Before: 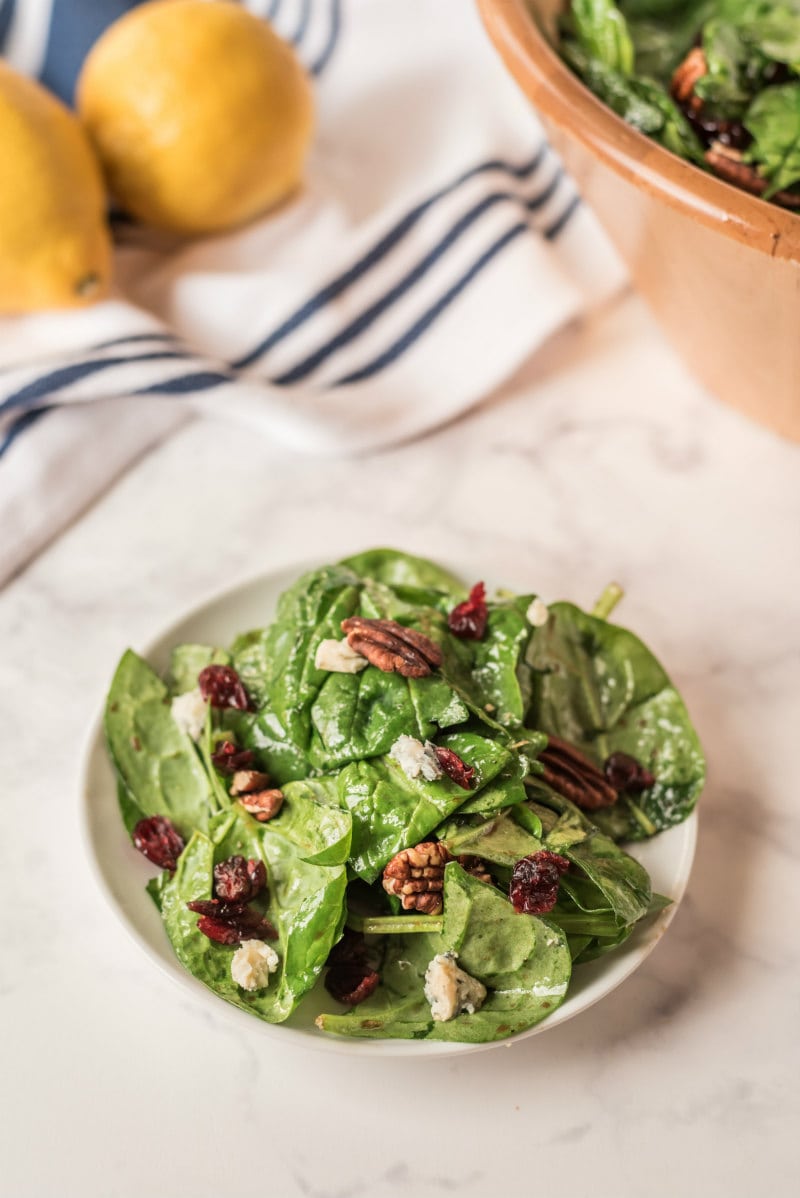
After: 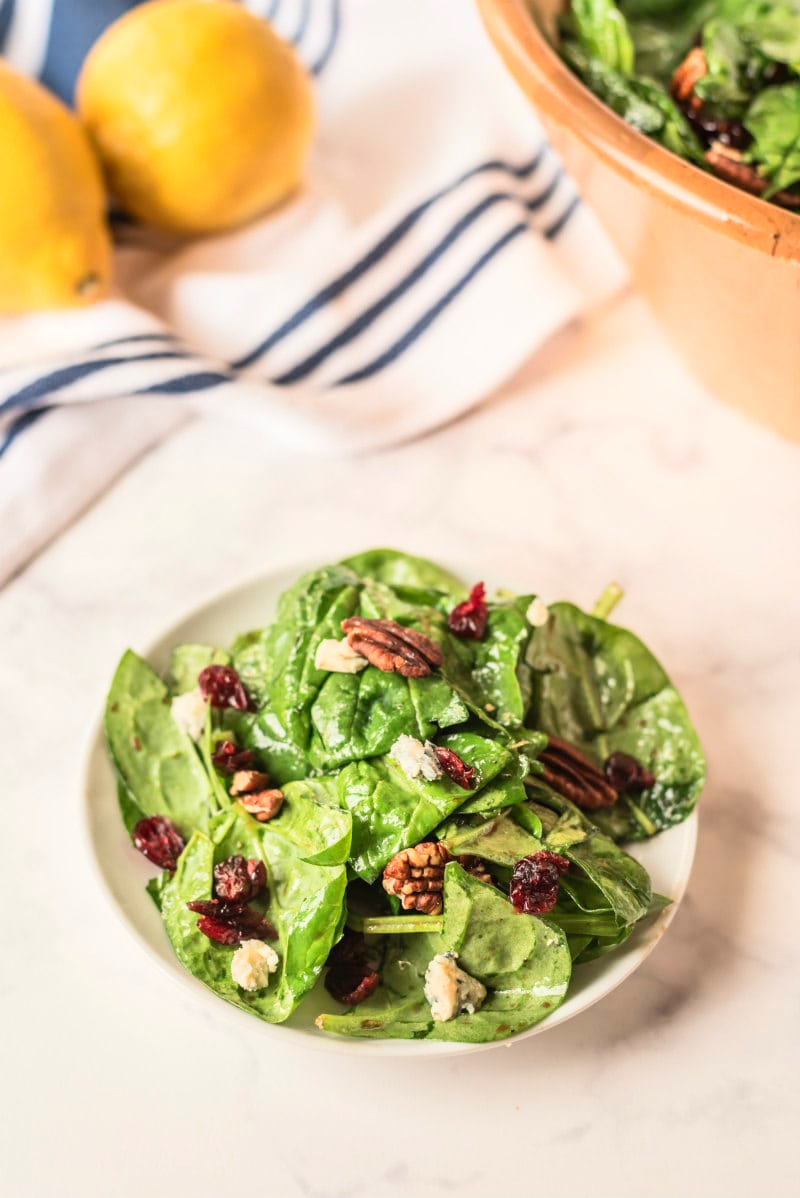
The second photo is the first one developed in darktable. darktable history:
contrast brightness saturation: contrast 0.204, brightness 0.159, saturation 0.224
